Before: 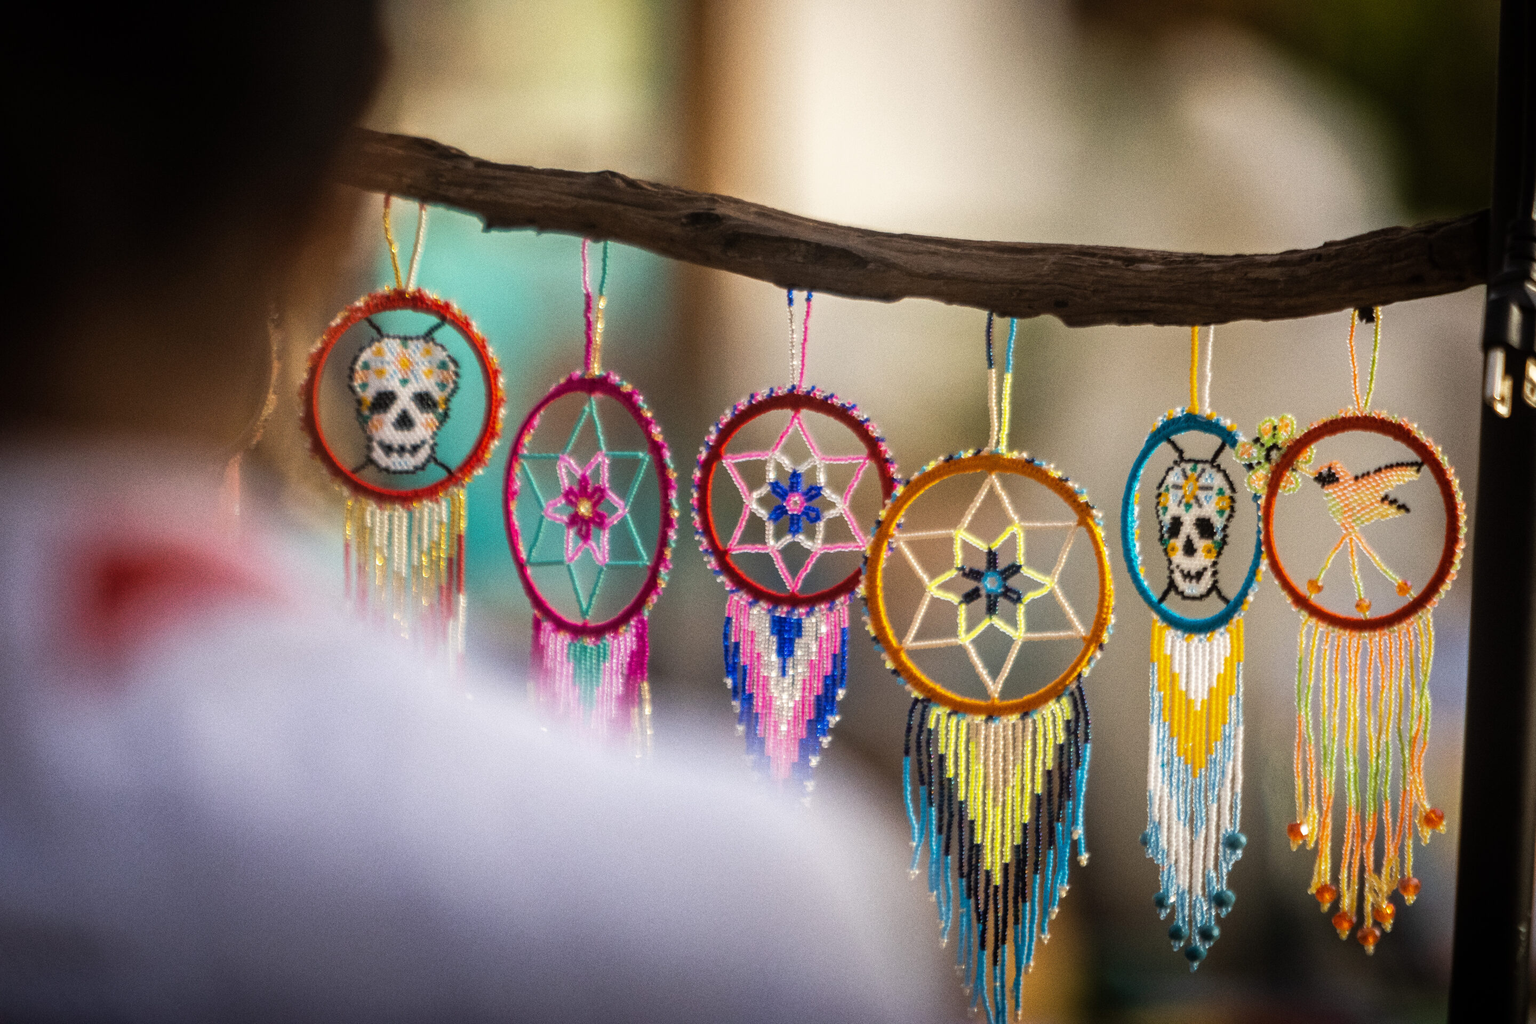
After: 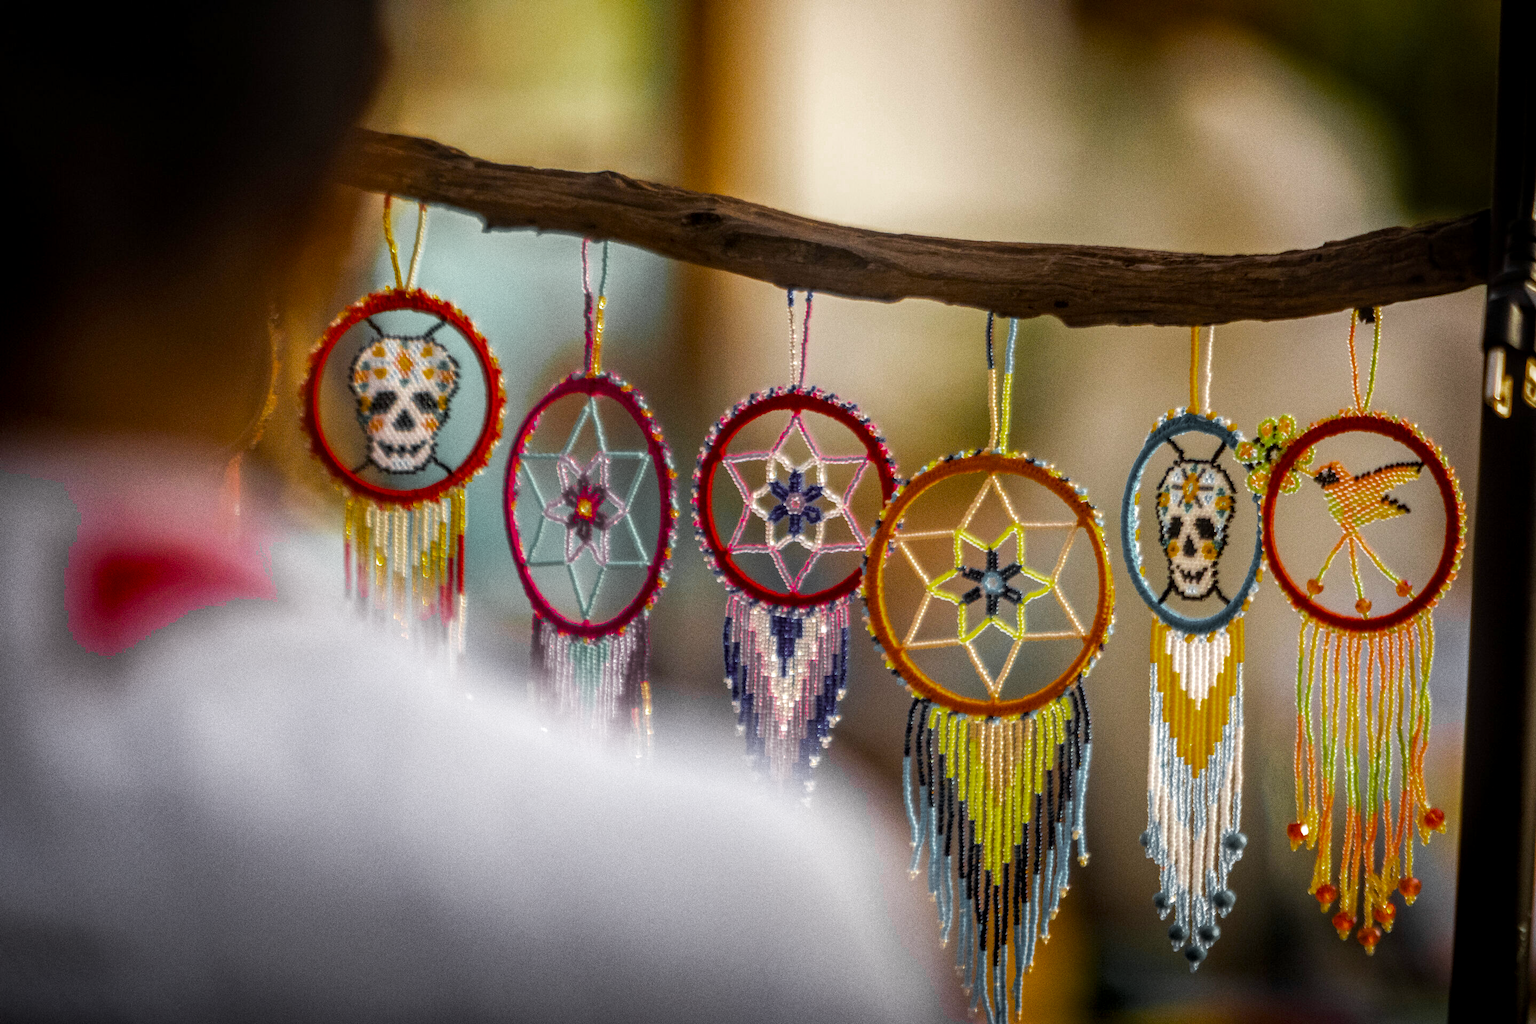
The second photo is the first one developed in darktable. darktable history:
local contrast: detail 130%
color balance rgb: linear chroma grading › global chroma 15%, perceptual saturation grading › global saturation 30%
color zones: curves: ch0 [(0.004, 0.388) (0.125, 0.392) (0.25, 0.404) (0.375, 0.5) (0.5, 0.5) (0.625, 0.5) (0.75, 0.5) (0.875, 0.5)]; ch1 [(0, 0.5) (0.125, 0.5) (0.25, 0.5) (0.375, 0.124) (0.524, 0.124) (0.645, 0.128) (0.789, 0.132) (0.914, 0.096) (0.998, 0.068)]
